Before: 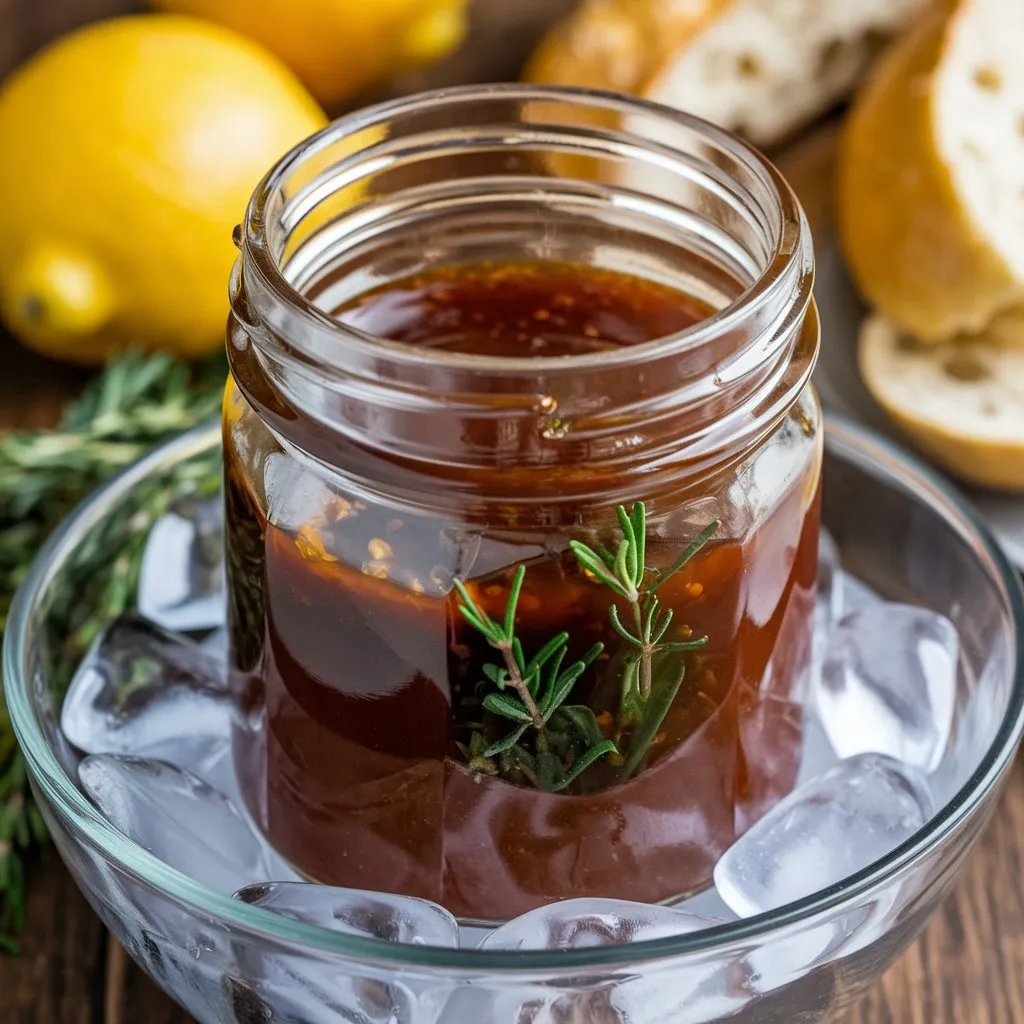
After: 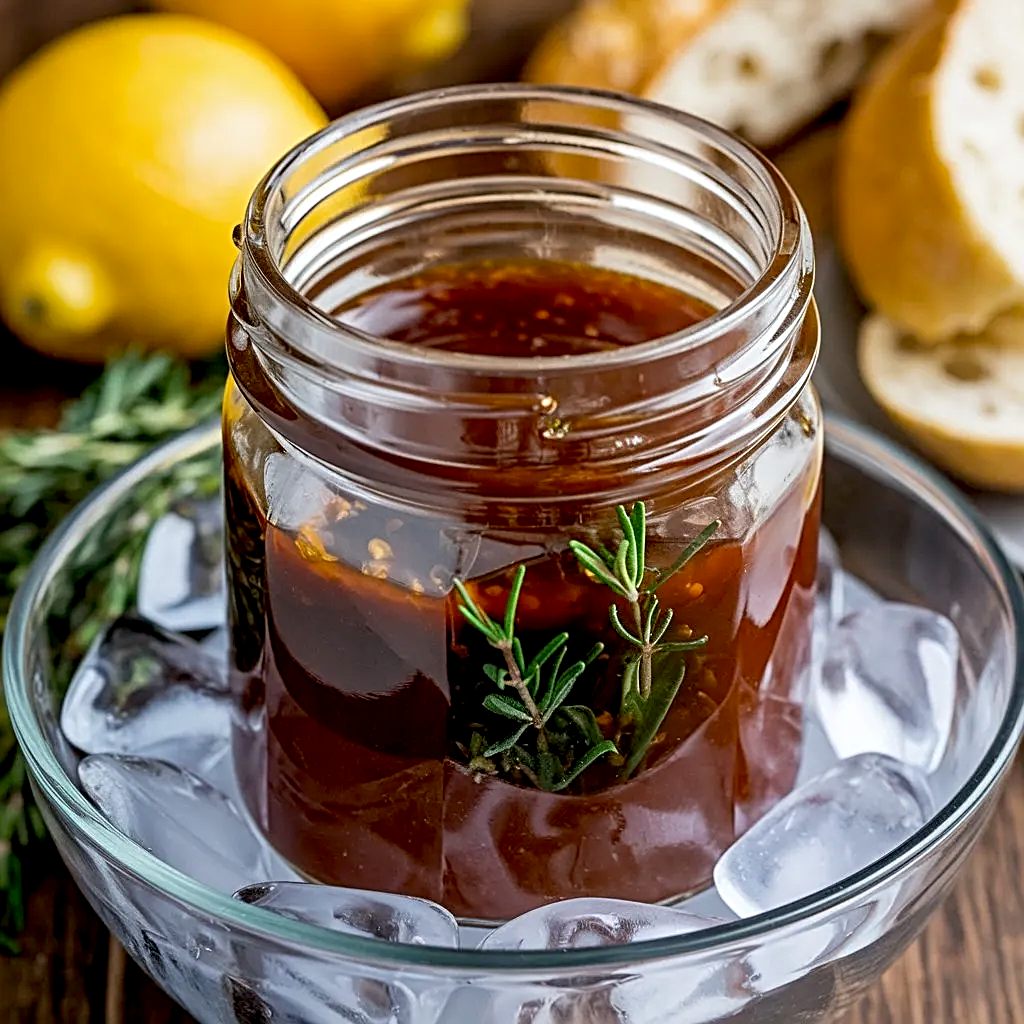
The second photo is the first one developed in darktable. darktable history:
sharpen: radius 2.682, amount 0.669
exposure: black level correction 0.01, exposure 0.007 EV, compensate highlight preservation false
